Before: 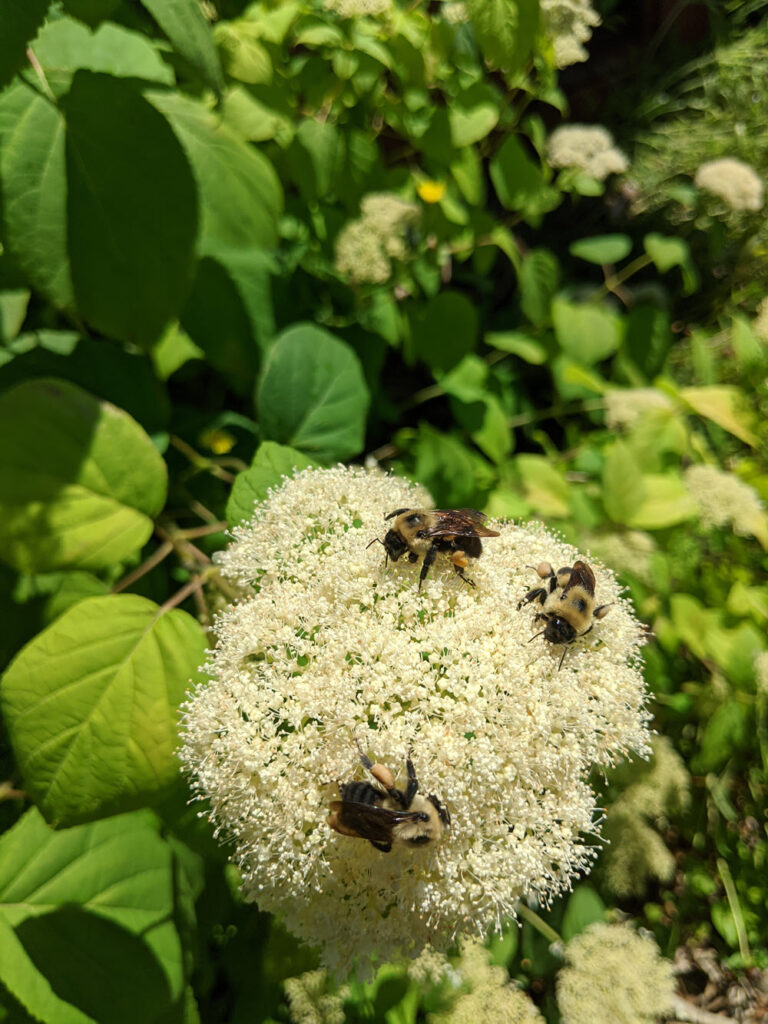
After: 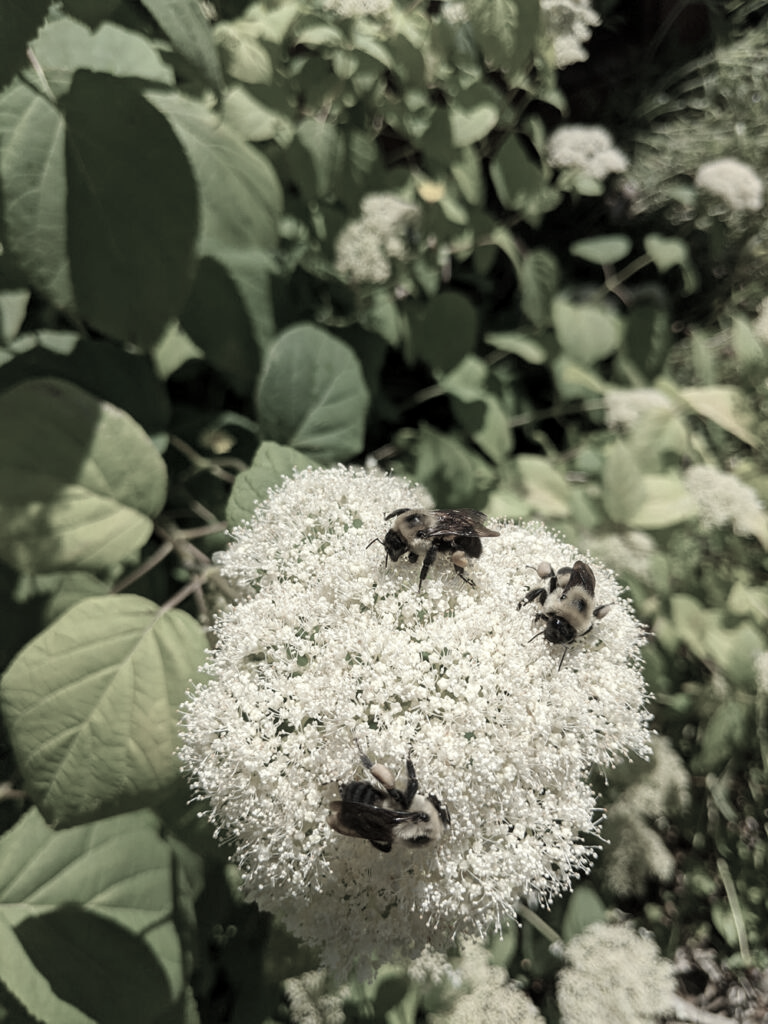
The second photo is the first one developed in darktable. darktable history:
color correction: saturation 0.3
local contrast: mode bilateral grid, contrast 100, coarseness 100, detail 108%, midtone range 0.2
